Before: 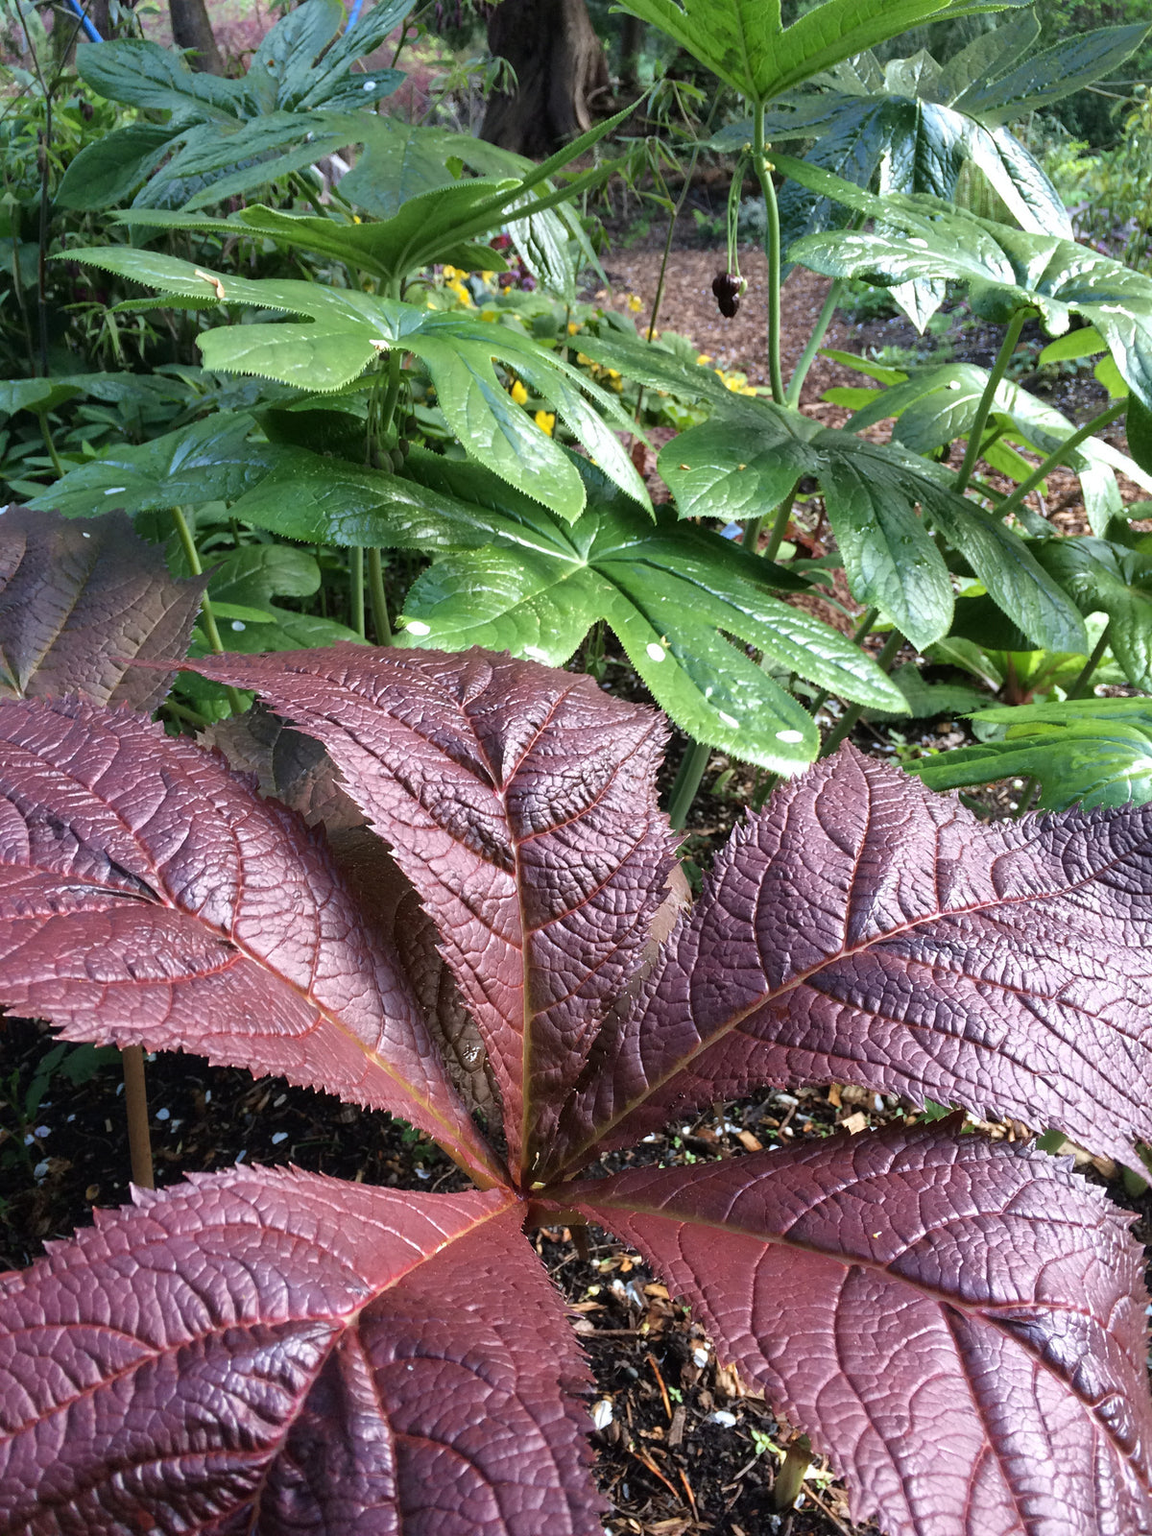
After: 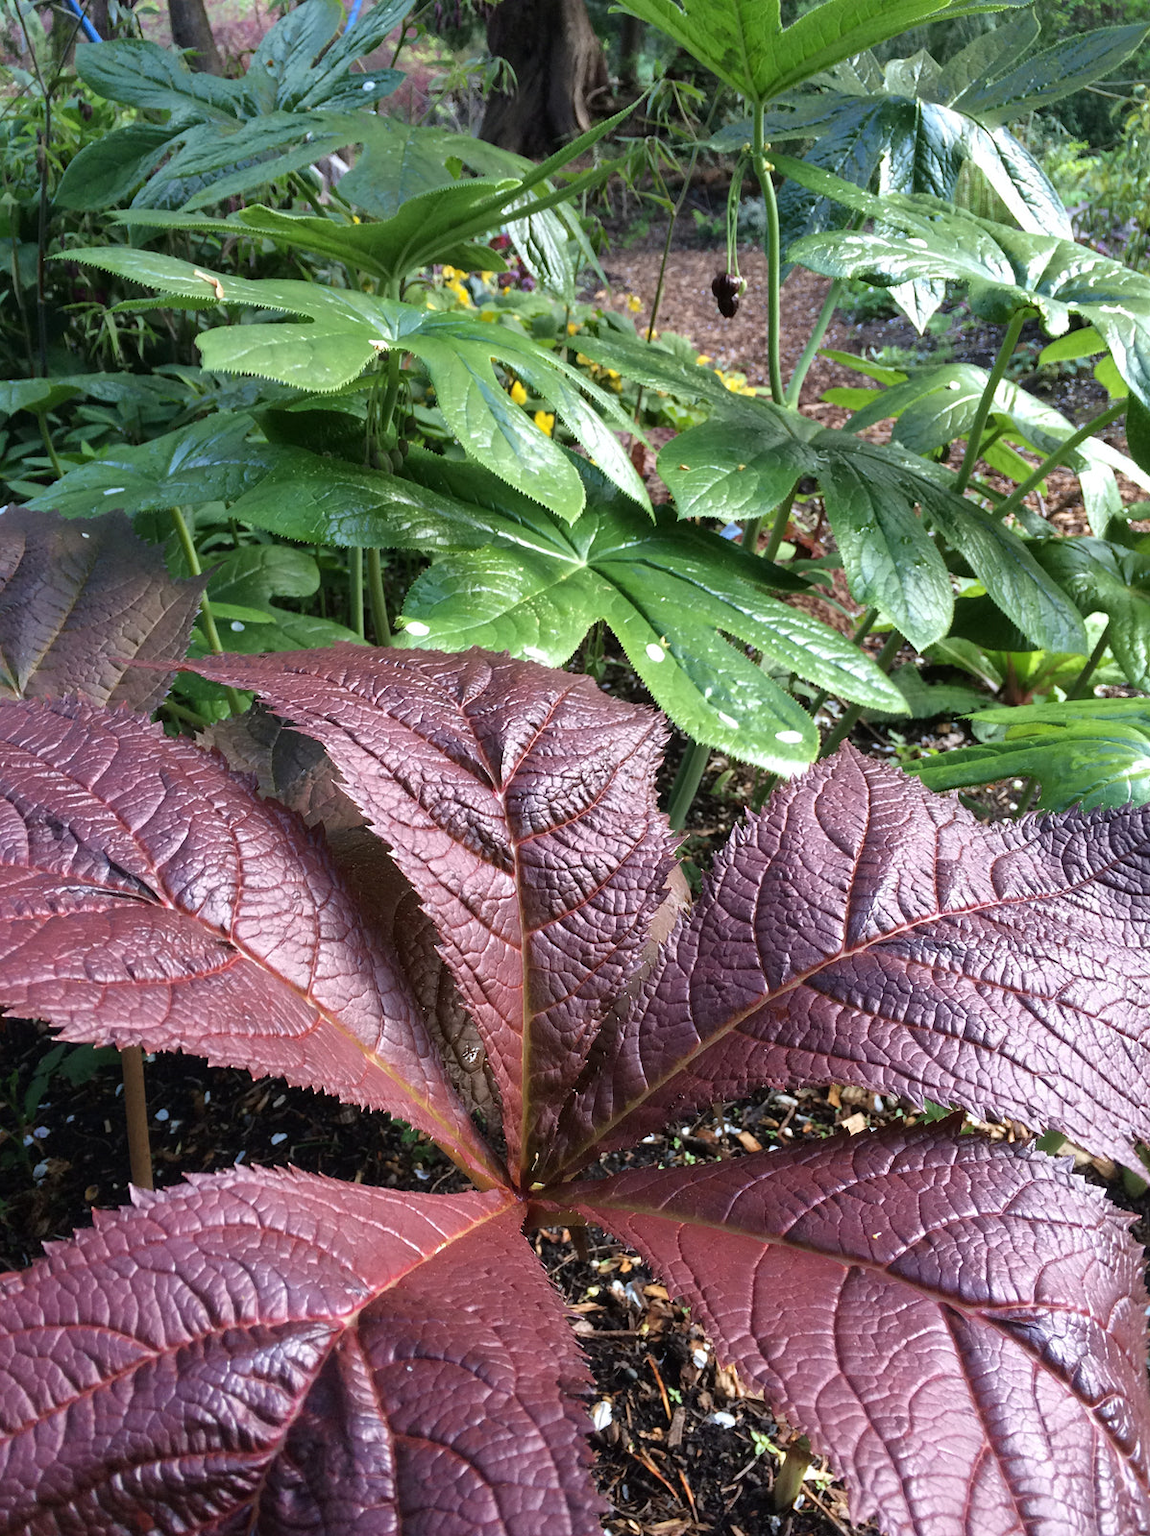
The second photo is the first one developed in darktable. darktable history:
tone equalizer: on, module defaults
crop: left 0.1%
